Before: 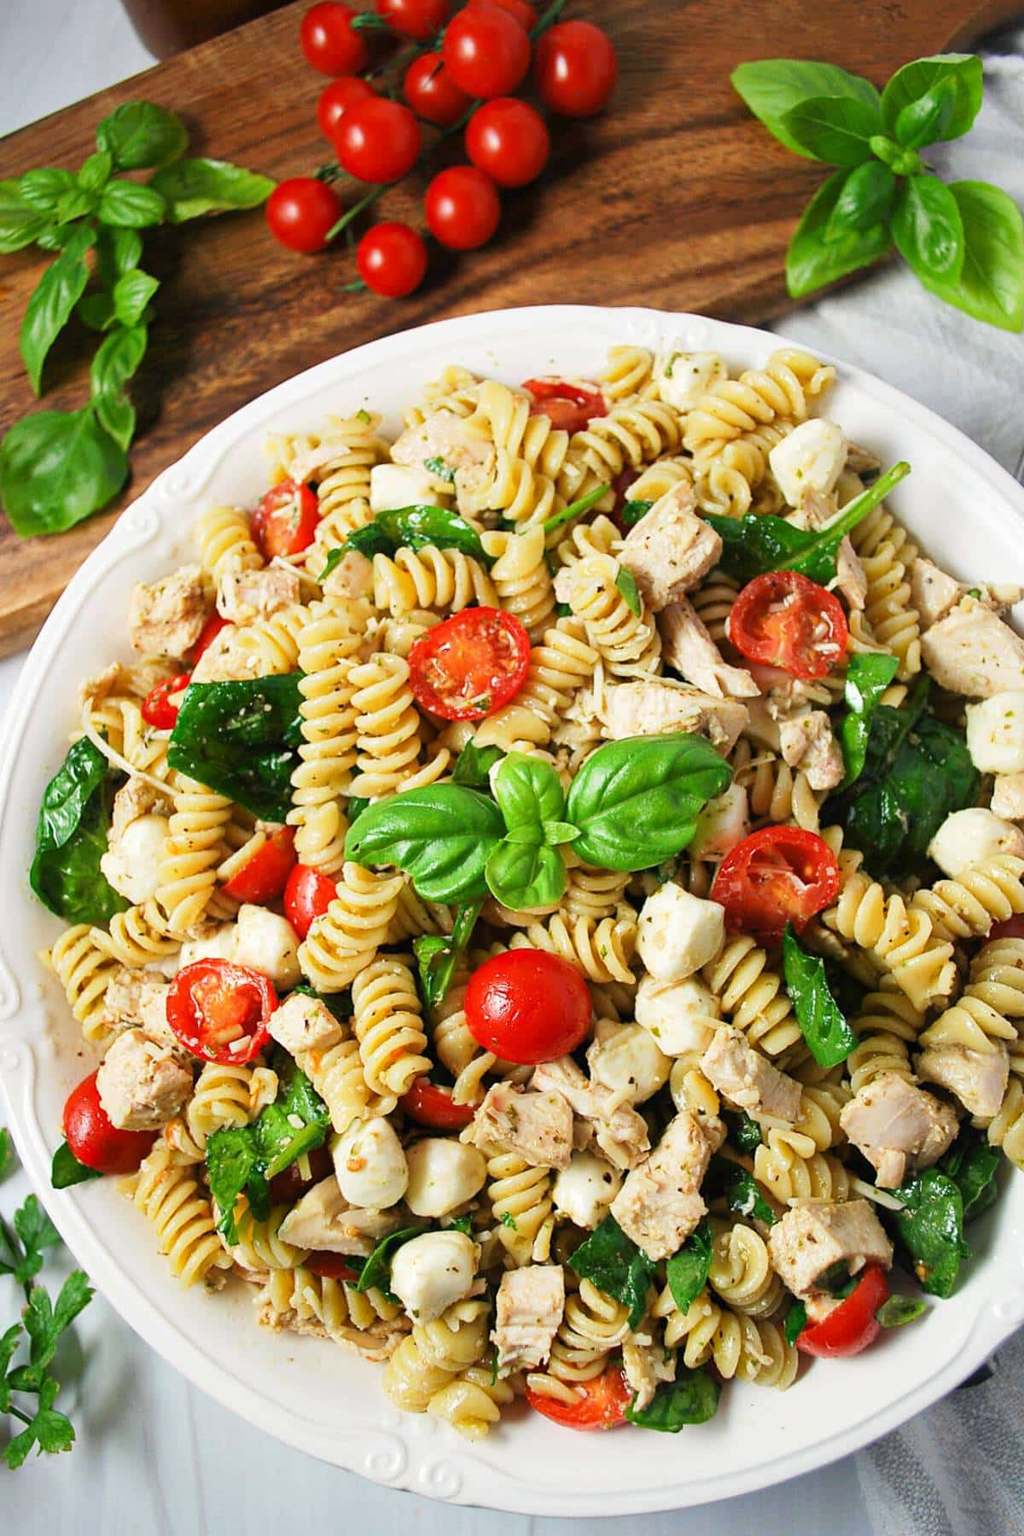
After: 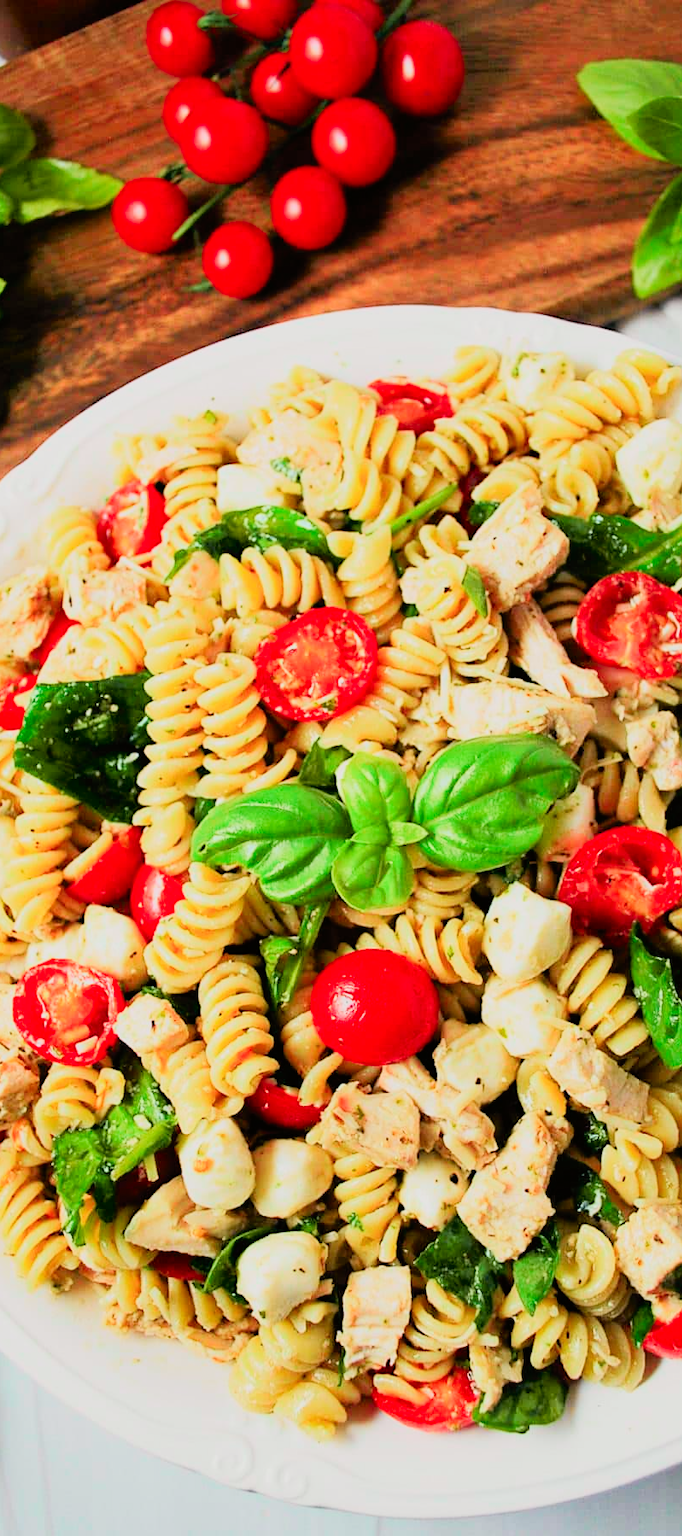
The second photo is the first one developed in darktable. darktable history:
tone curve: curves: ch0 [(0, 0.005) (0.103, 0.097) (0.18, 0.22) (0.4, 0.485) (0.5, 0.612) (0.668, 0.787) (0.823, 0.894) (1, 0.971)]; ch1 [(0, 0) (0.172, 0.123) (0.324, 0.253) (0.396, 0.388) (0.478, 0.461) (0.499, 0.498) (0.522, 0.528) (0.609, 0.686) (0.704, 0.818) (1, 1)]; ch2 [(0, 0) (0.411, 0.424) (0.496, 0.501) (0.515, 0.514) (0.555, 0.585) (0.641, 0.69) (1, 1)], color space Lab, independent channels, preserve colors none
filmic rgb: black relative exposure -7.65 EV, white relative exposure 4.56 EV, hardness 3.61
crop and rotate: left 15.055%, right 18.278%
